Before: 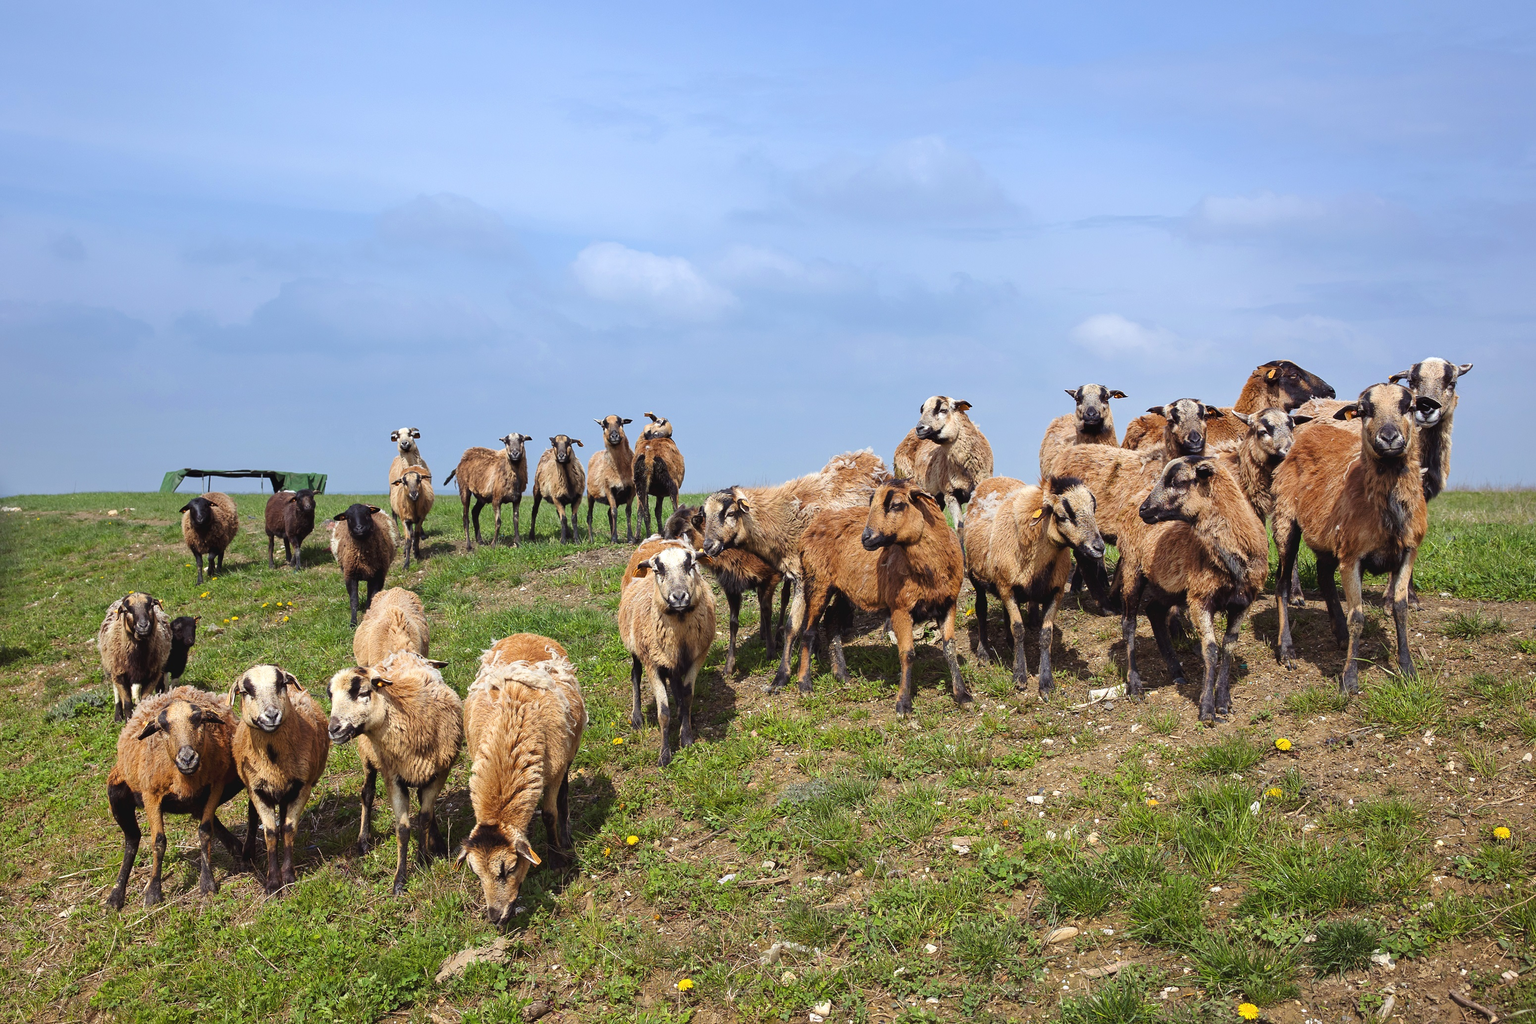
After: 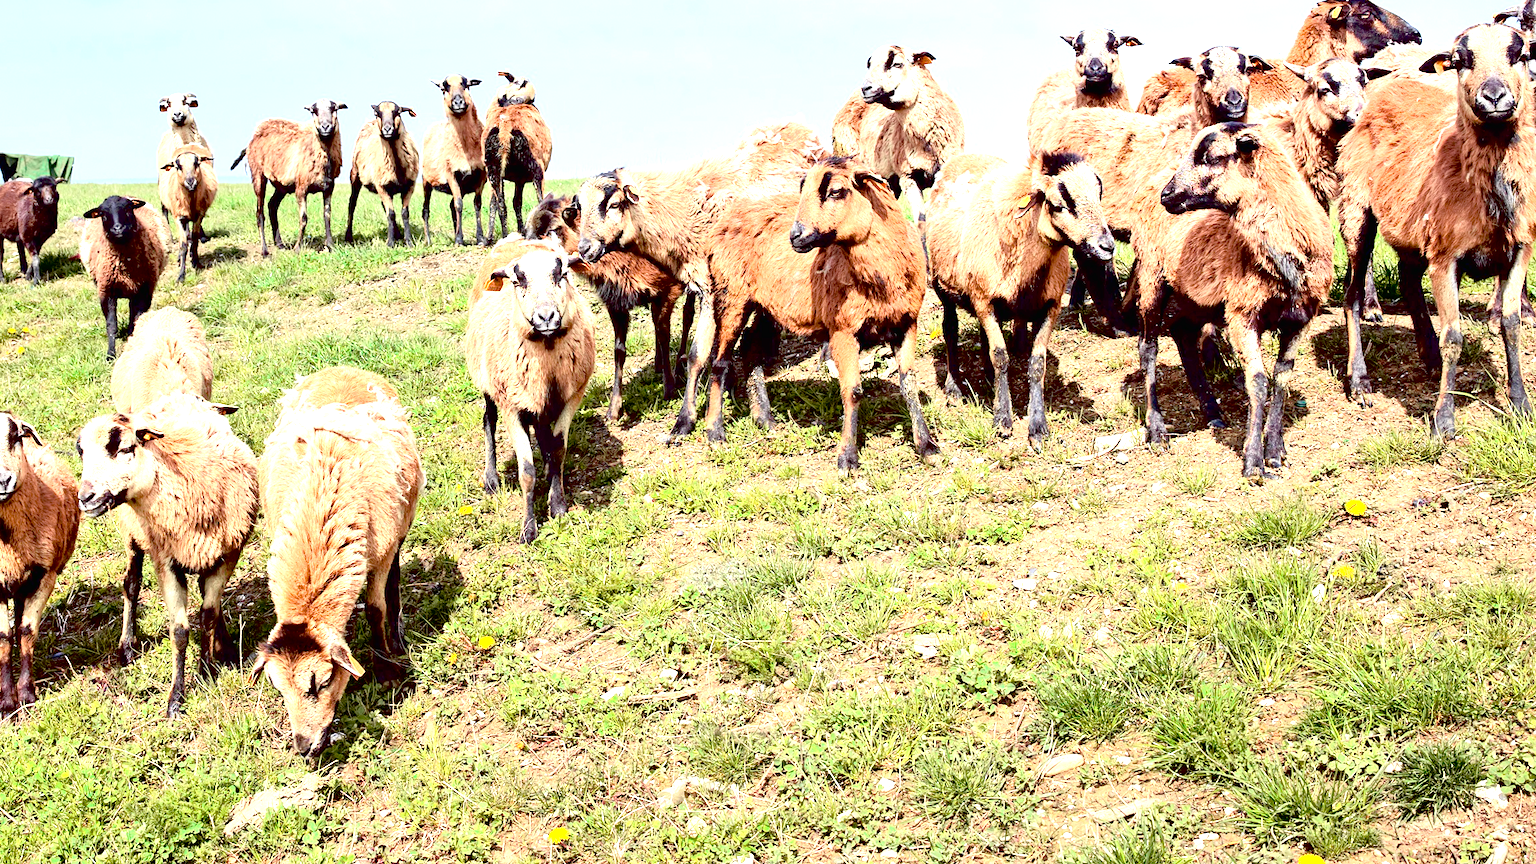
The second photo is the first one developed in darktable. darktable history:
rotate and perspective: rotation -0.45°, automatic cropping original format, crop left 0.008, crop right 0.992, crop top 0.012, crop bottom 0.988
crop and rotate: left 17.299%, top 35.115%, right 7.015%, bottom 1.024%
exposure: black level correction 0.016, exposure 1.774 EV, compensate highlight preservation false
tone curve: curves: ch0 [(0, 0.009) (0.105, 0.08) (0.195, 0.18) (0.283, 0.316) (0.384, 0.434) (0.485, 0.531) (0.638, 0.69) (0.81, 0.872) (1, 0.977)]; ch1 [(0, 0) (0.161, 0.092) (0.35, 0.33) (0.379, 0.401) (0.456, 0.469) (0.502, 0.5) (0.525, 0.514) (0.586, 0.604) (0.642, 0.645) (0.858, 0.817) (1, 0.942)]; ch2 [(0, 0) (0.371, 0.362) (0.437, 0.437) (0.48, 0.49) (0.53, 0.515) (0.56, 0.571) (0.622, 0.606) (0.881, 0.795) (1, 0.929)], color space Lab, independent channels, preserve colors none
